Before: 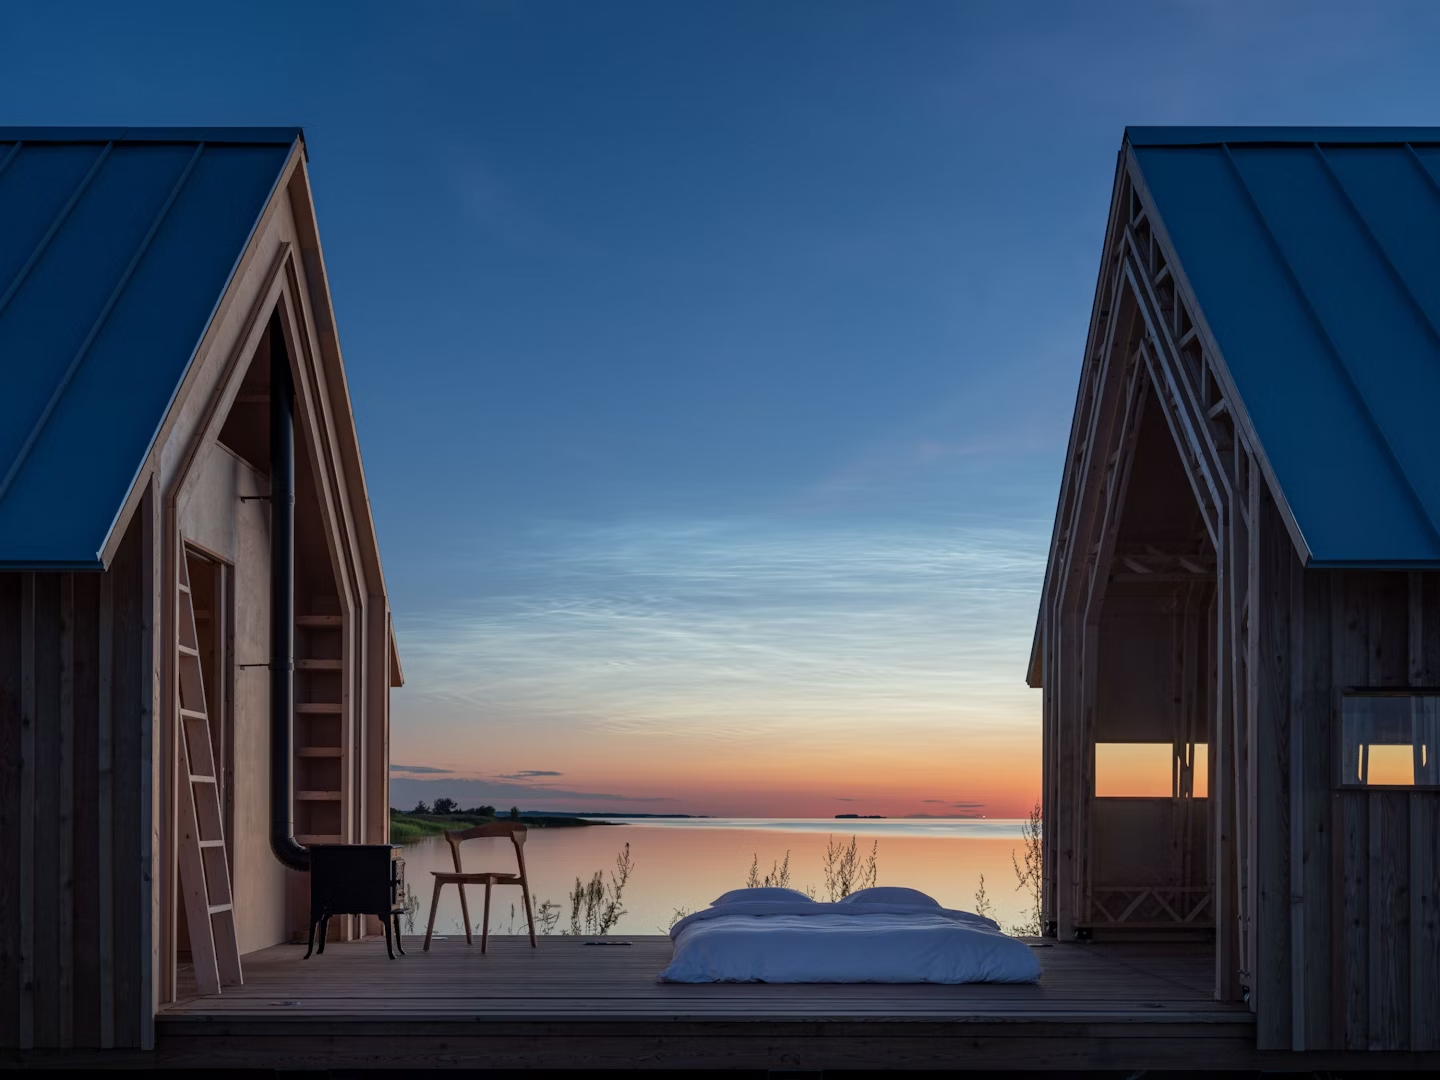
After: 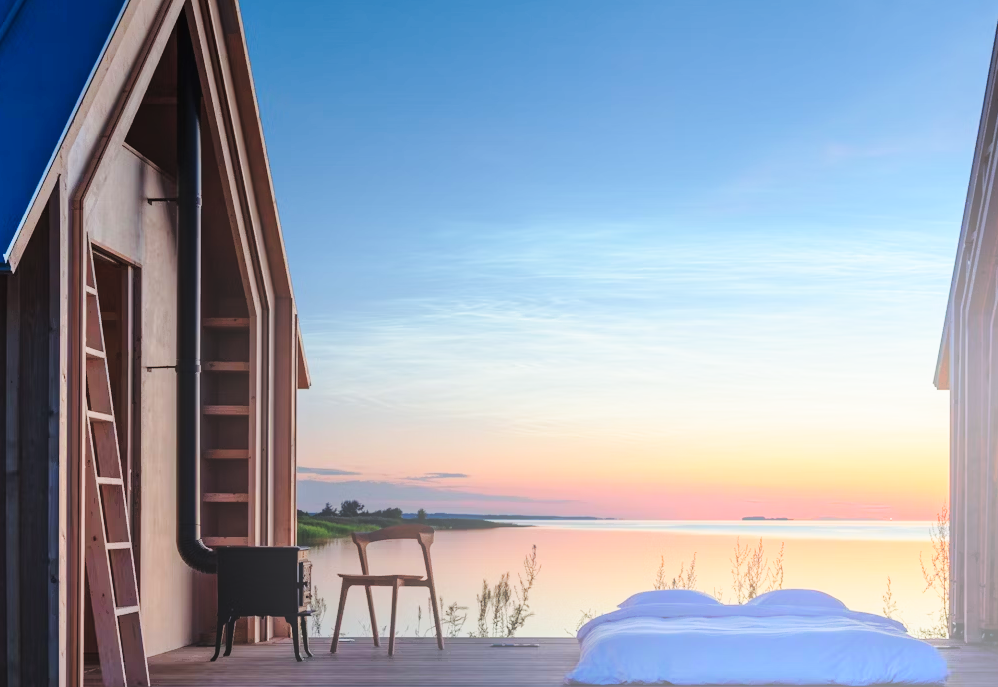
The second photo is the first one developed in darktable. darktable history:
shadows and highlights: shadows 49, highlights -41, soften with gaussian
bloom: size 38%, threshold 95%, strength 30%
base curve: curves: ch0 [(0, 0) (0.028, 0.03) (0.121, 0.232) (0.46, 0.748) (0.859, 0.968) (1, 1)], preserve colors none
crop: left 6.488%, top 27.668%, right 24.183%, bottom 8.656%
